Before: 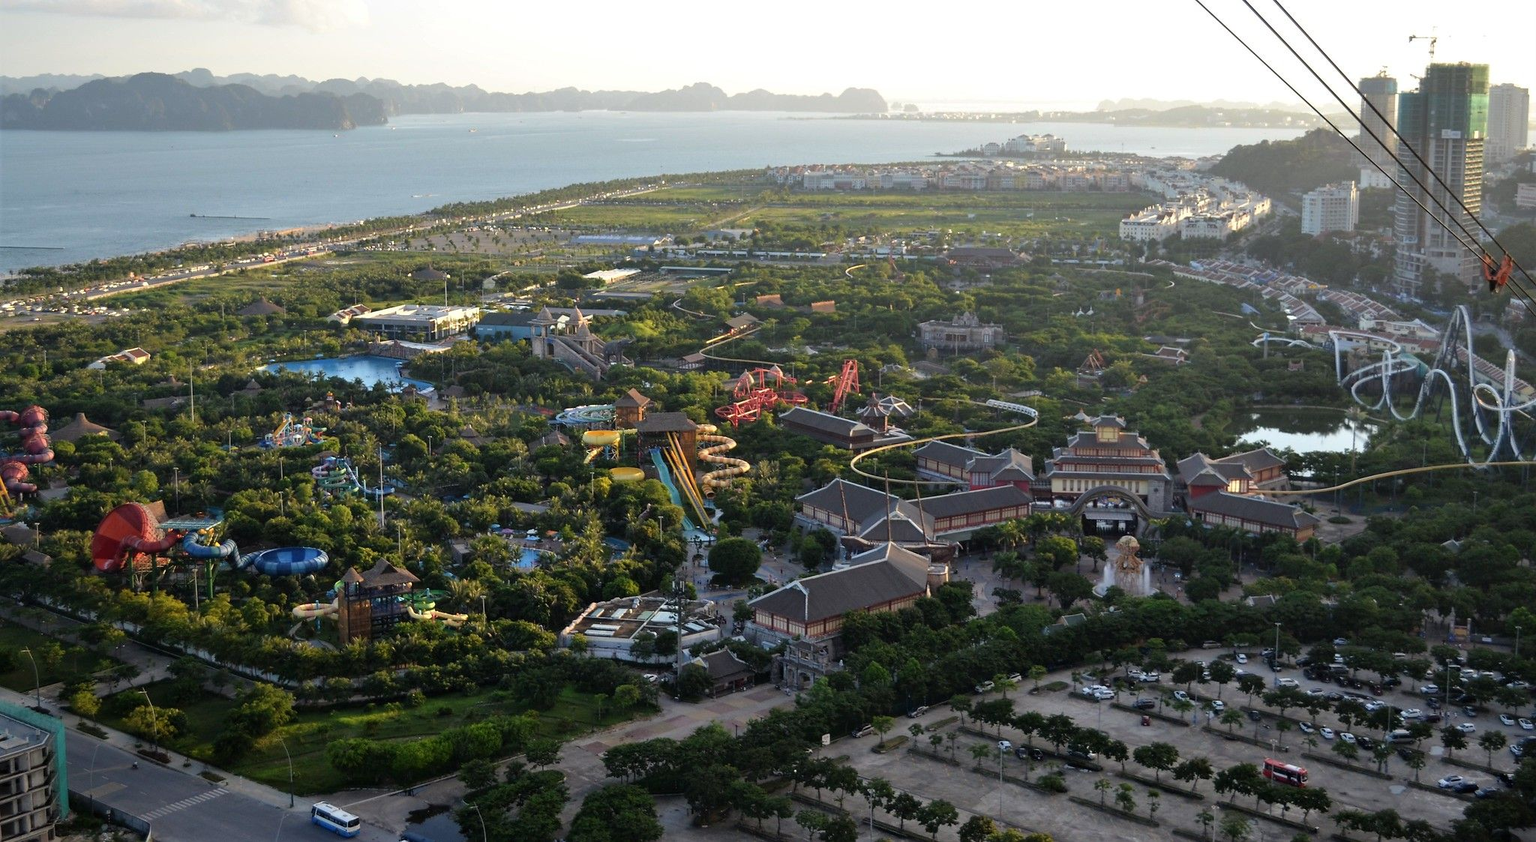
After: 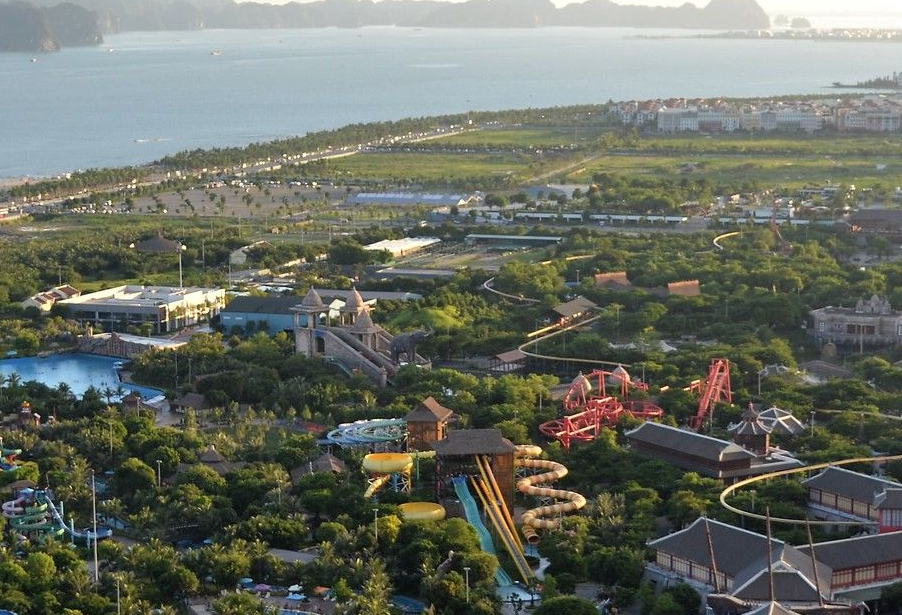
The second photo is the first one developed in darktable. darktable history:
exposure: compensate highlight preservation false
crop: left 20.248%, top 10.86%, right 35.675%, bottom 34.321%
